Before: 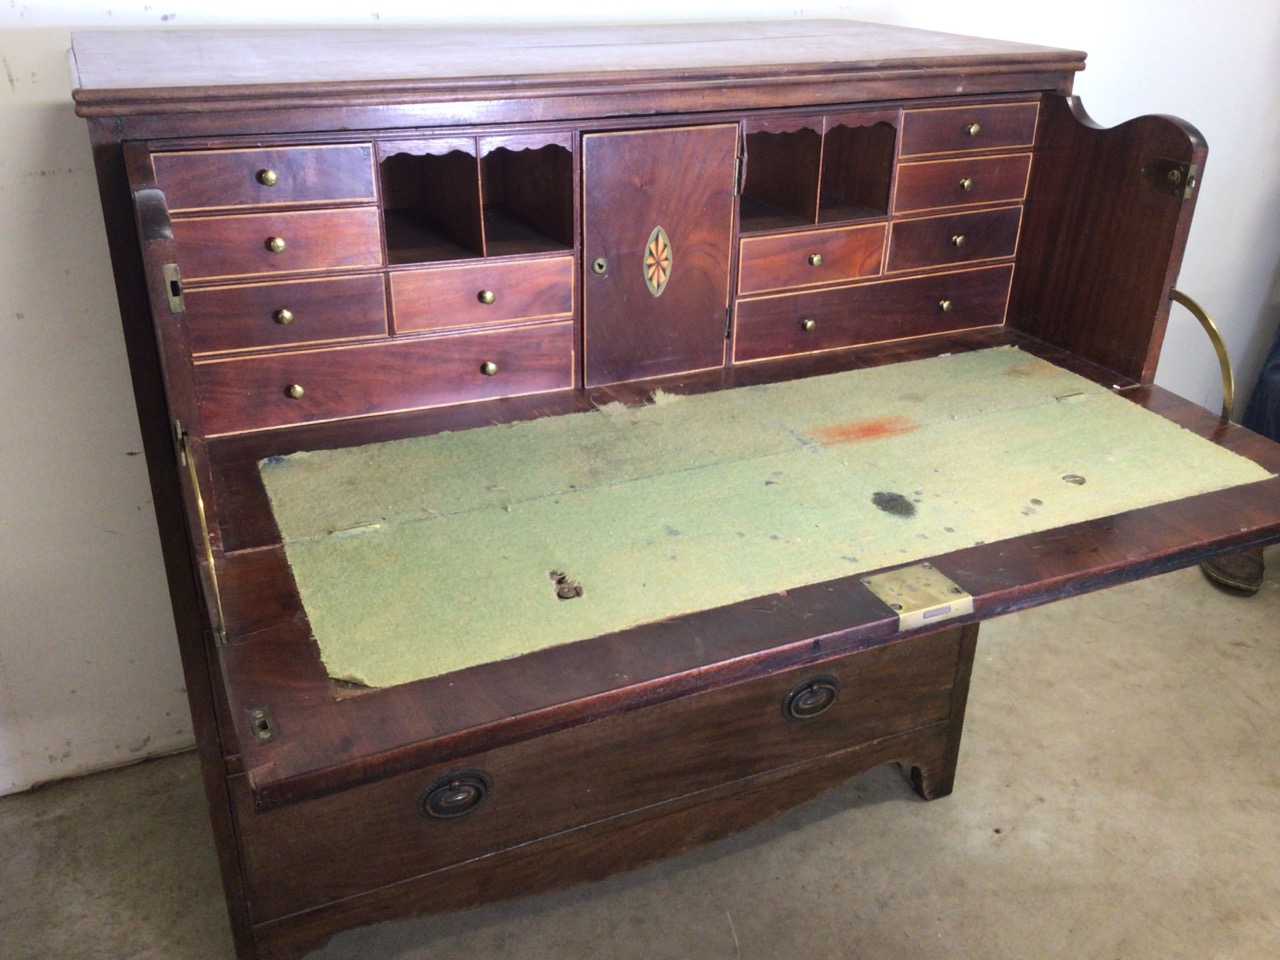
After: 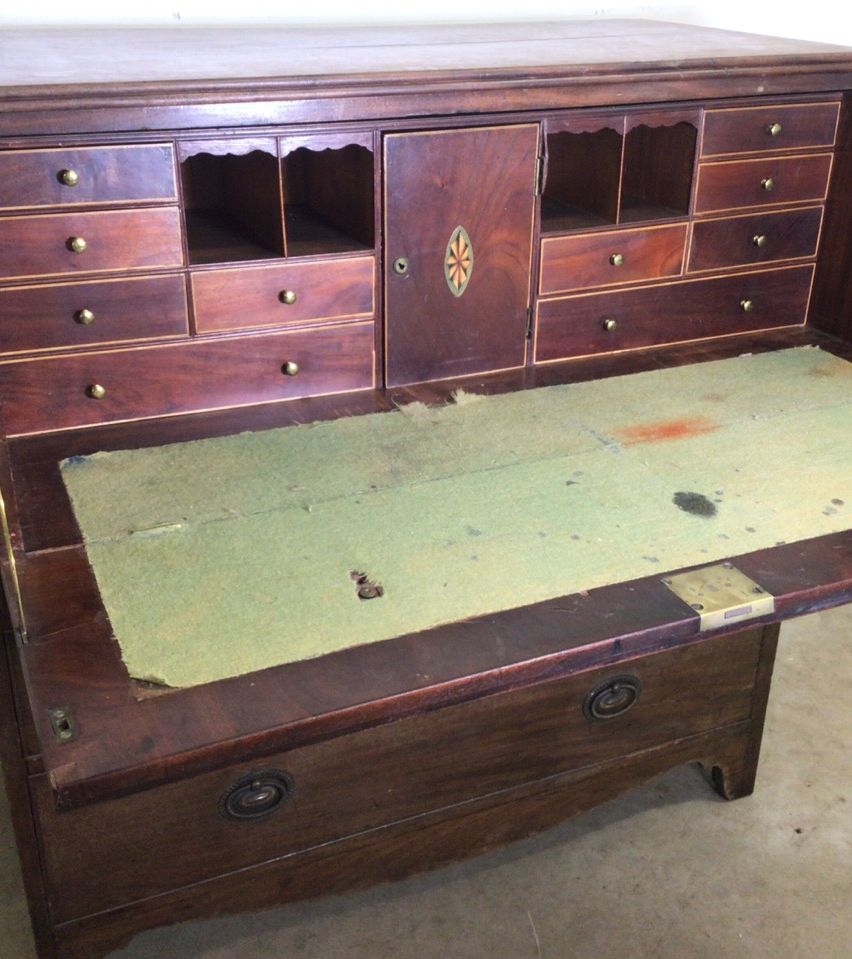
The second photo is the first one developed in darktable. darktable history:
crop and rotate: left 15.618%, right 17.755%
